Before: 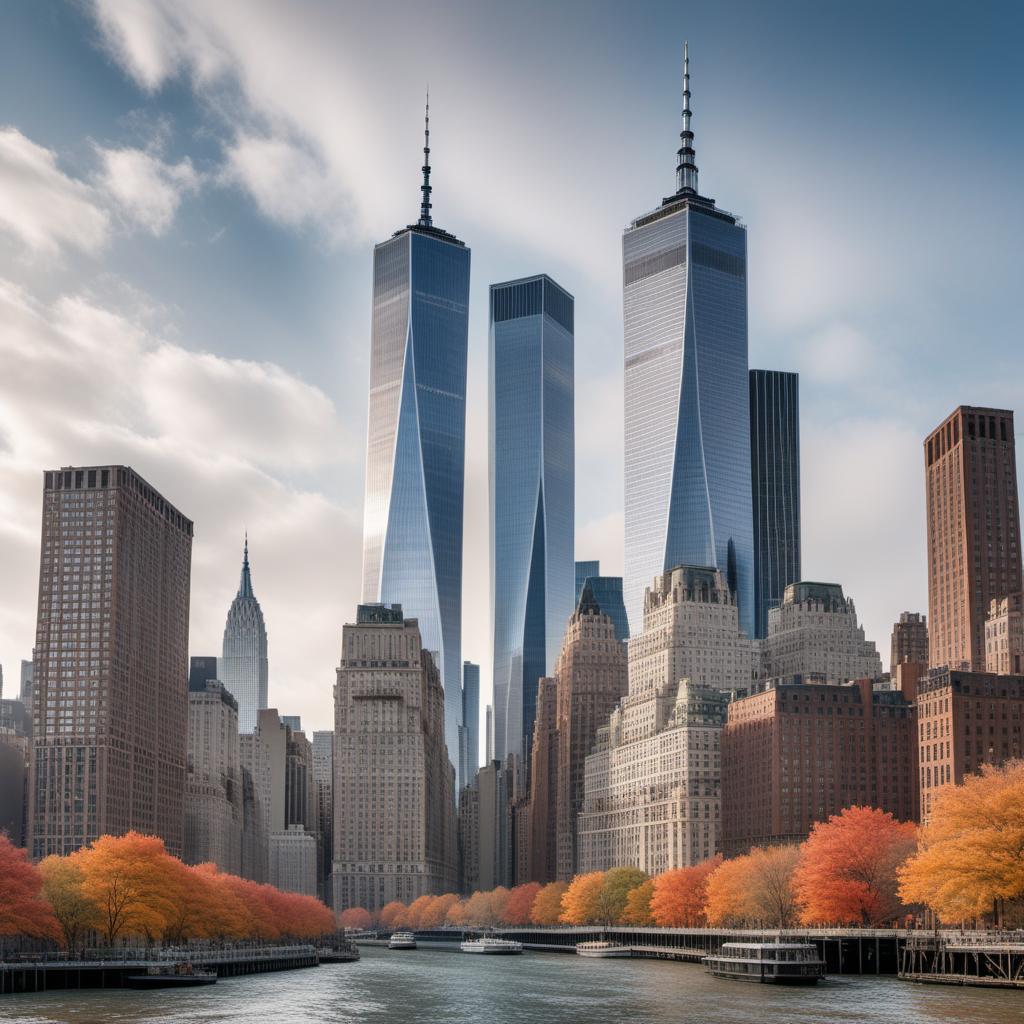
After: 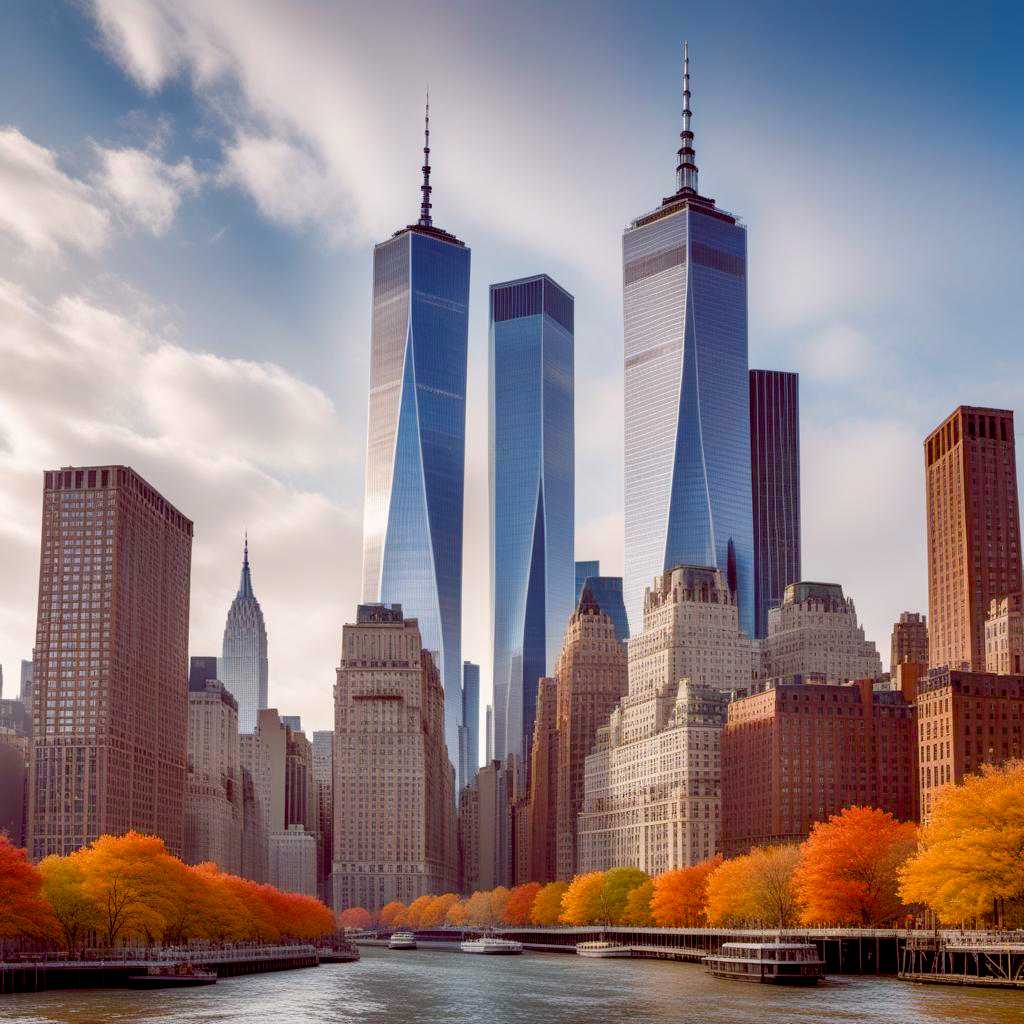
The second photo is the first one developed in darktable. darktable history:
color balance rgb: global offset › luminance -0.179%, global offset › chroma 0.271%, linear chroma grading › global chroma 25.448%, perceptual saturation grading › global saturation 40.468%, perceptual saturation grading › highlights -50.361%, perceptual saturation grading › shadows 30.492%
